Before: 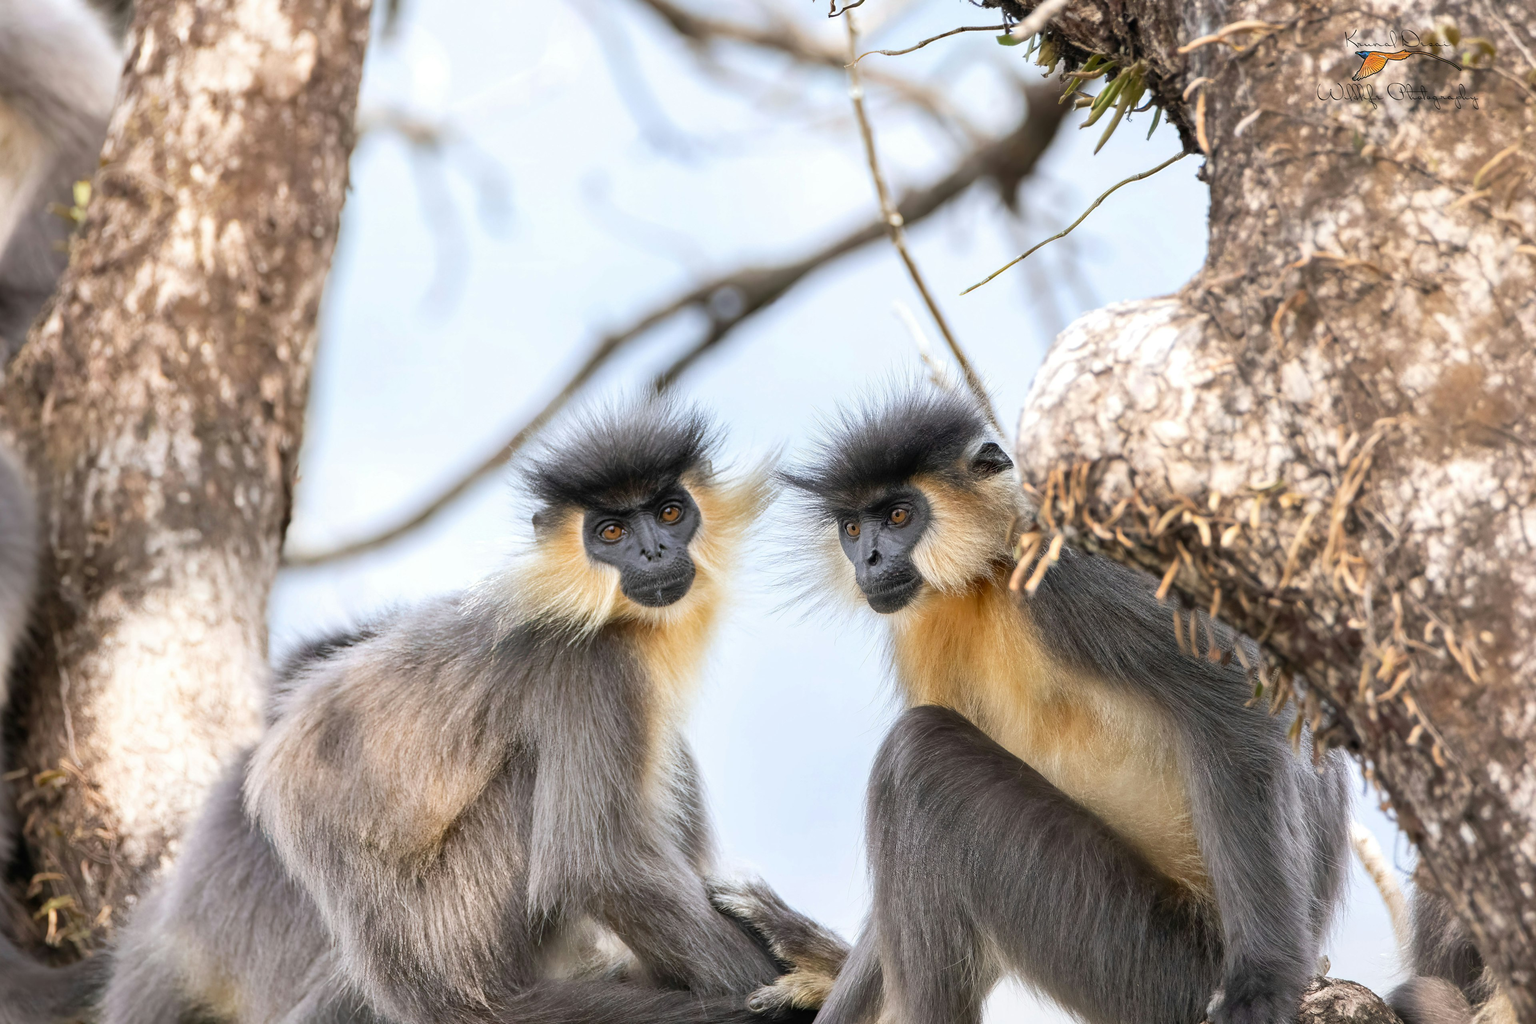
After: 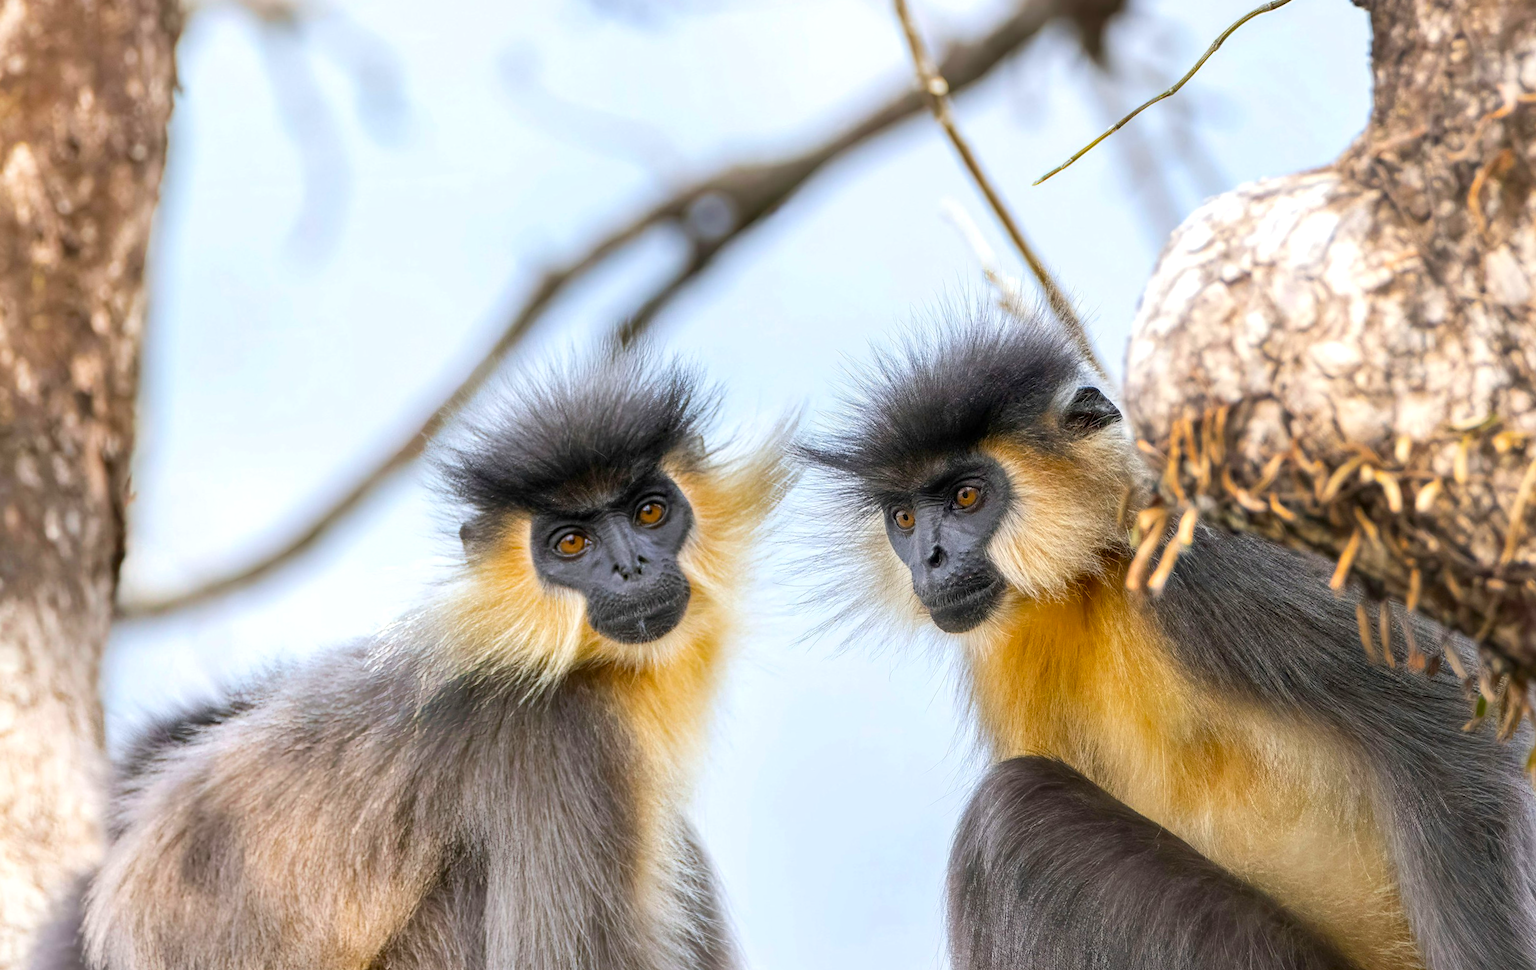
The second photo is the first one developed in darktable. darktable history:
crop and rotate: left 11.831%, top 11.346%, right 13.429%, bottom 13.899%
color balance rgb: perceptual saturation grading › global saturation 30%, global vibrance 20%
local contrast: highlights 100%, shadows 100%, detail 120%, midtone range 0.2
rotate and perspective: rotation -3.52°, crop left 0.036, crop right 0.964, crop top 0.081, crop bottom 0.919
